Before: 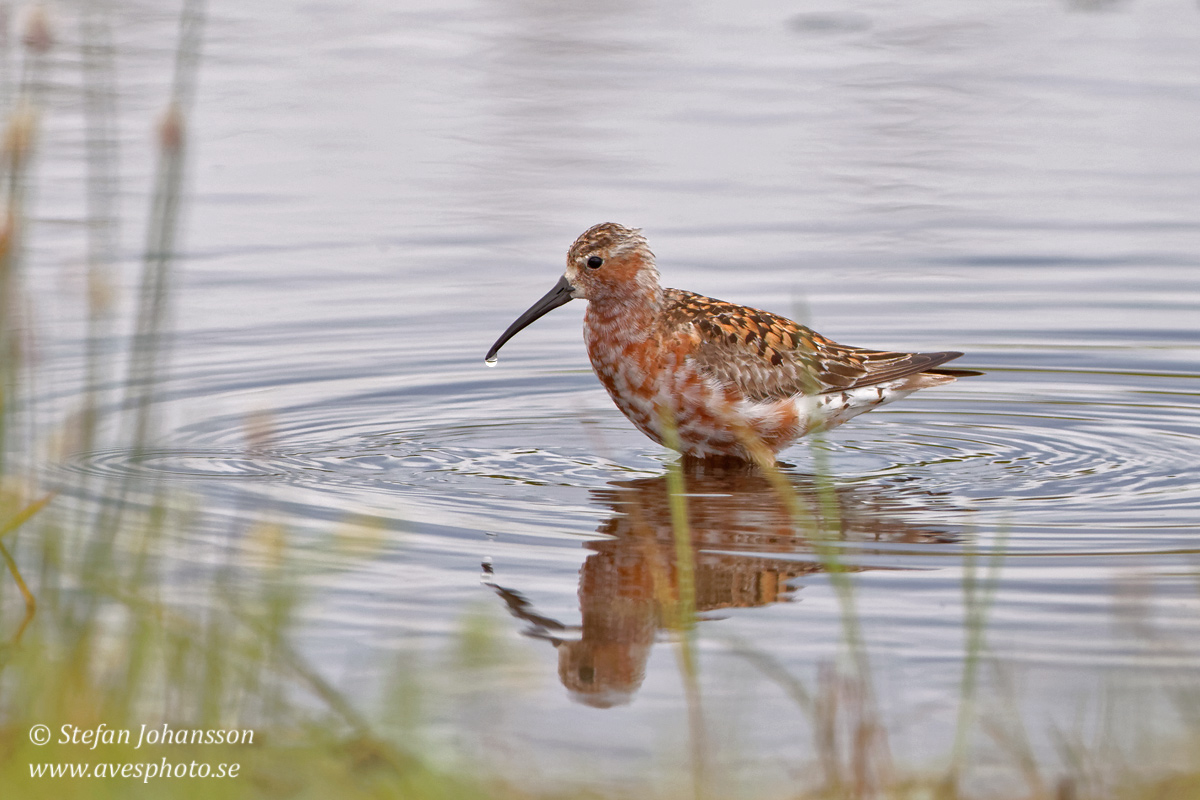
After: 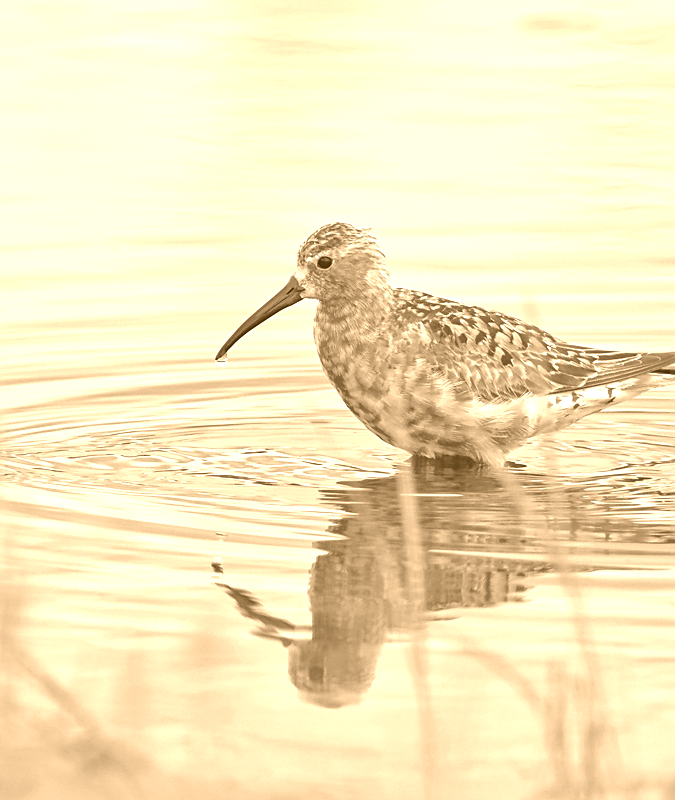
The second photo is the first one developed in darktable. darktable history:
crop and rotate: left 22.516%, right 21.234%
sharpen: on, module defaults
colorize: hue 28.8°, source mix 100%
